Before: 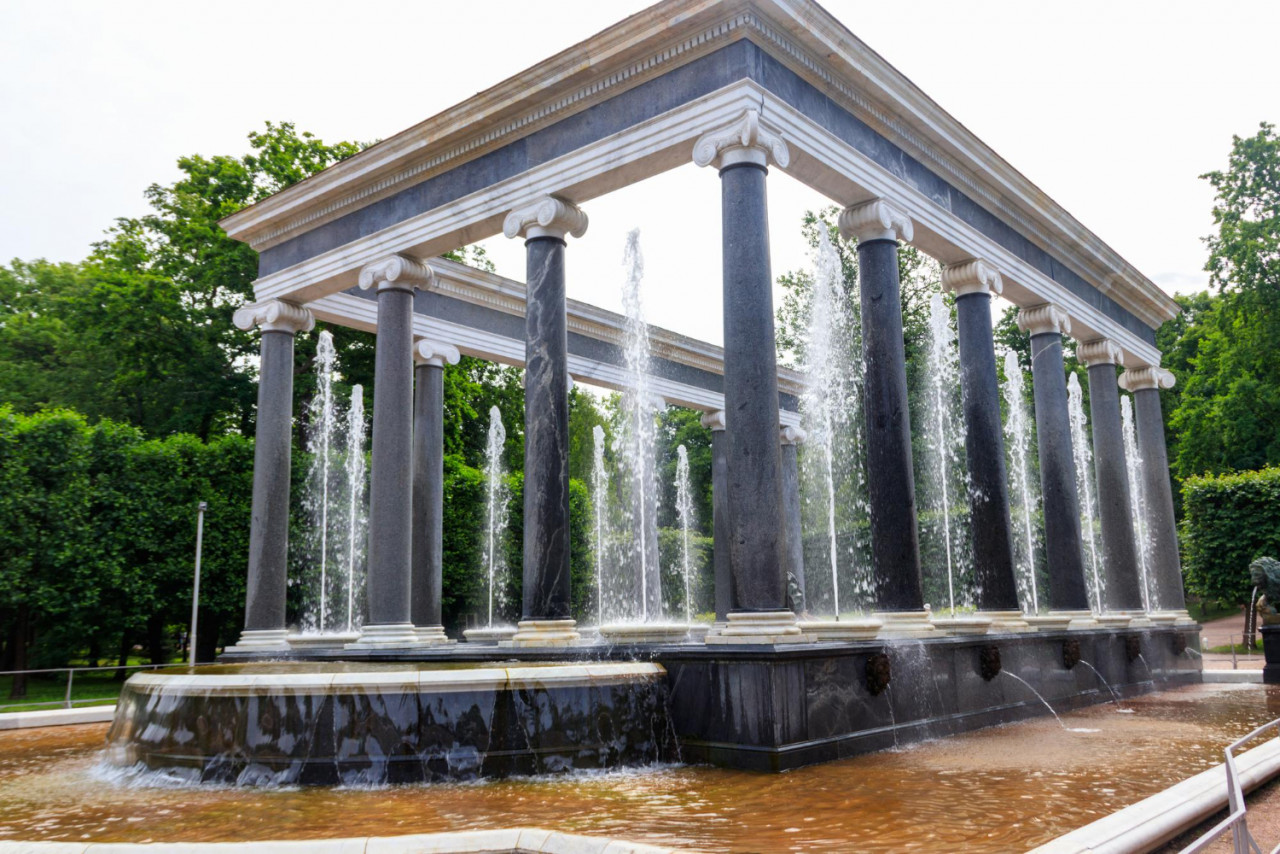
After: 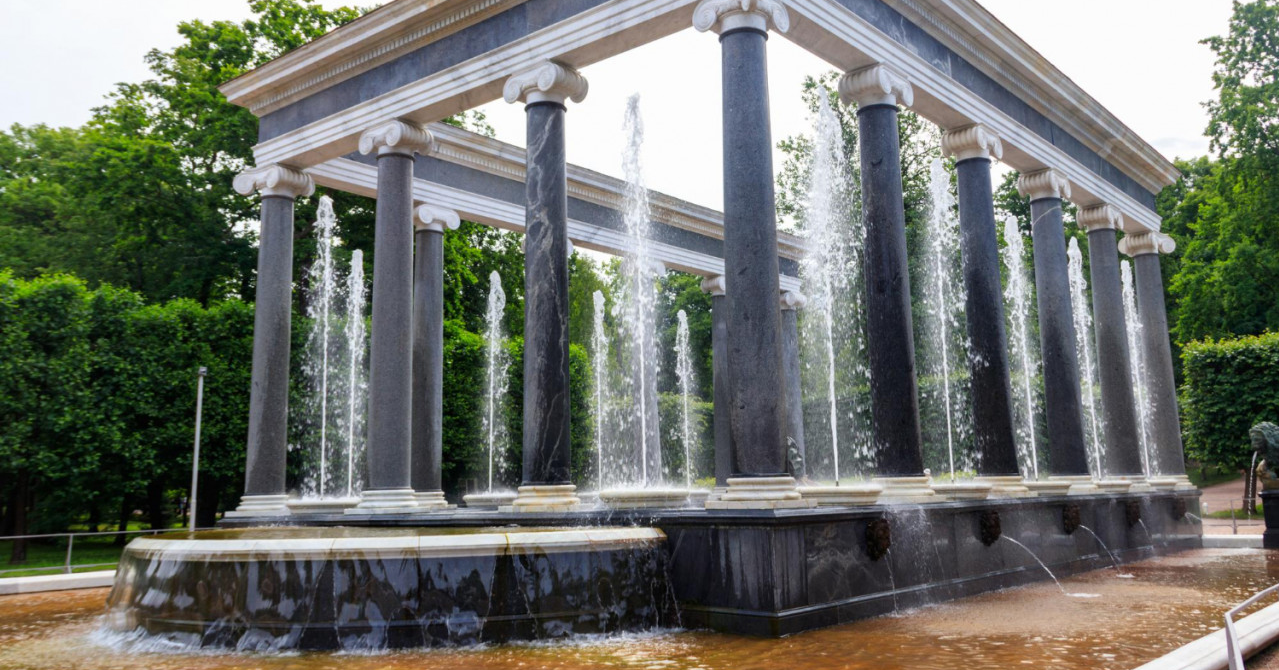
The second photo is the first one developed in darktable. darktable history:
crop and rotate: top 15.96%, bottom 5.545%
